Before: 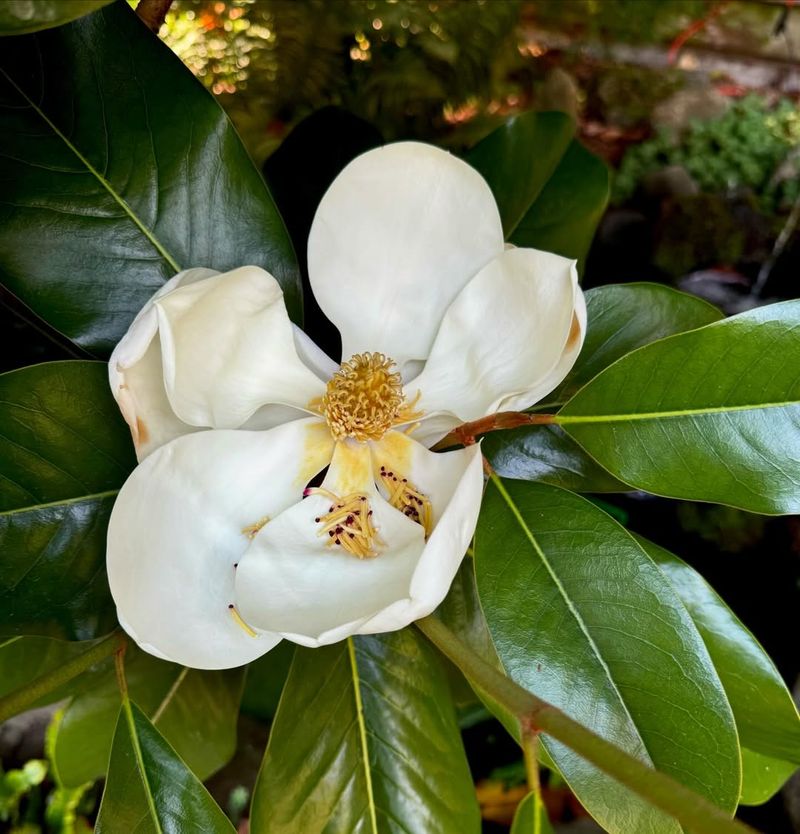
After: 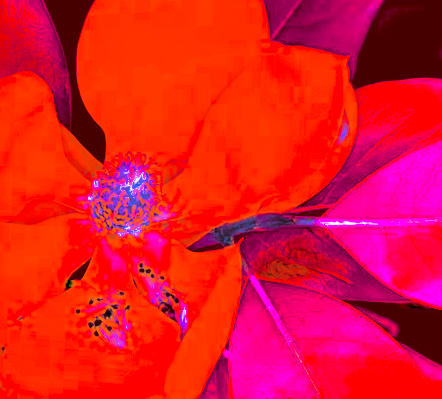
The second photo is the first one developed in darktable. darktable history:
crop and rotate: left 22.13%, top 22.054%, right 22.026%, bottom 22.102%
filmic rgb: white relative exposure 8 EV, threshold 3 EV, hardness 2.44, latitude 10.07%, contrast 0.72, highlights saturation mix 10%, shadows ↔ highlights balance 1.38%, color science v4 (2020), enable highlight reconstruction true
rotate and perspective: rotation 1.69°, lens shift (vertical) -0.023, lens shift (horizontal) -0.291, crop left 0.025, crop right 0.988, crop top 0.092, crop bottom 0.842
sharpen: on, module defaults
split-toning: shadows › hue 255.6°, shadows › saturation 0.66, highlights › hue 43.2°, highlights › saturation 0.68, balance -50.1
color correction: highlights a* -39.68, highlights b* -40, shadows a* -40, shadows b* -40, saturation -3
white balance: red 0.98, blue 1.61
